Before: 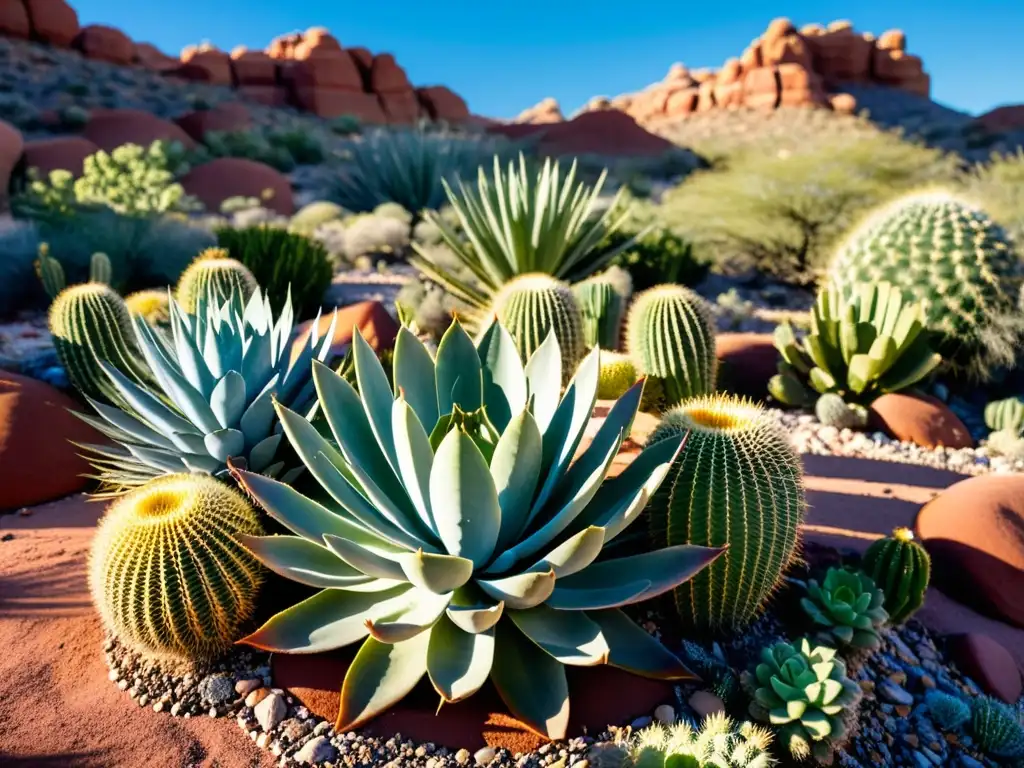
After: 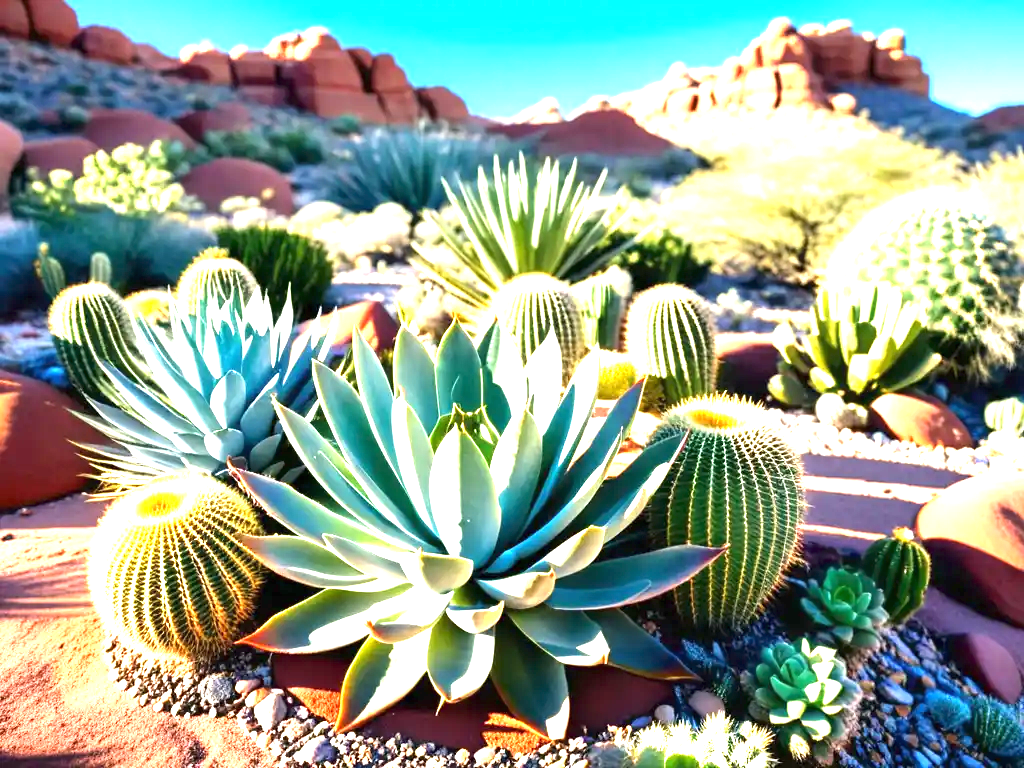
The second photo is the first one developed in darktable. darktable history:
exposure: black level correction 0, exposure 1.934 EV, compensate highlight preservation false
